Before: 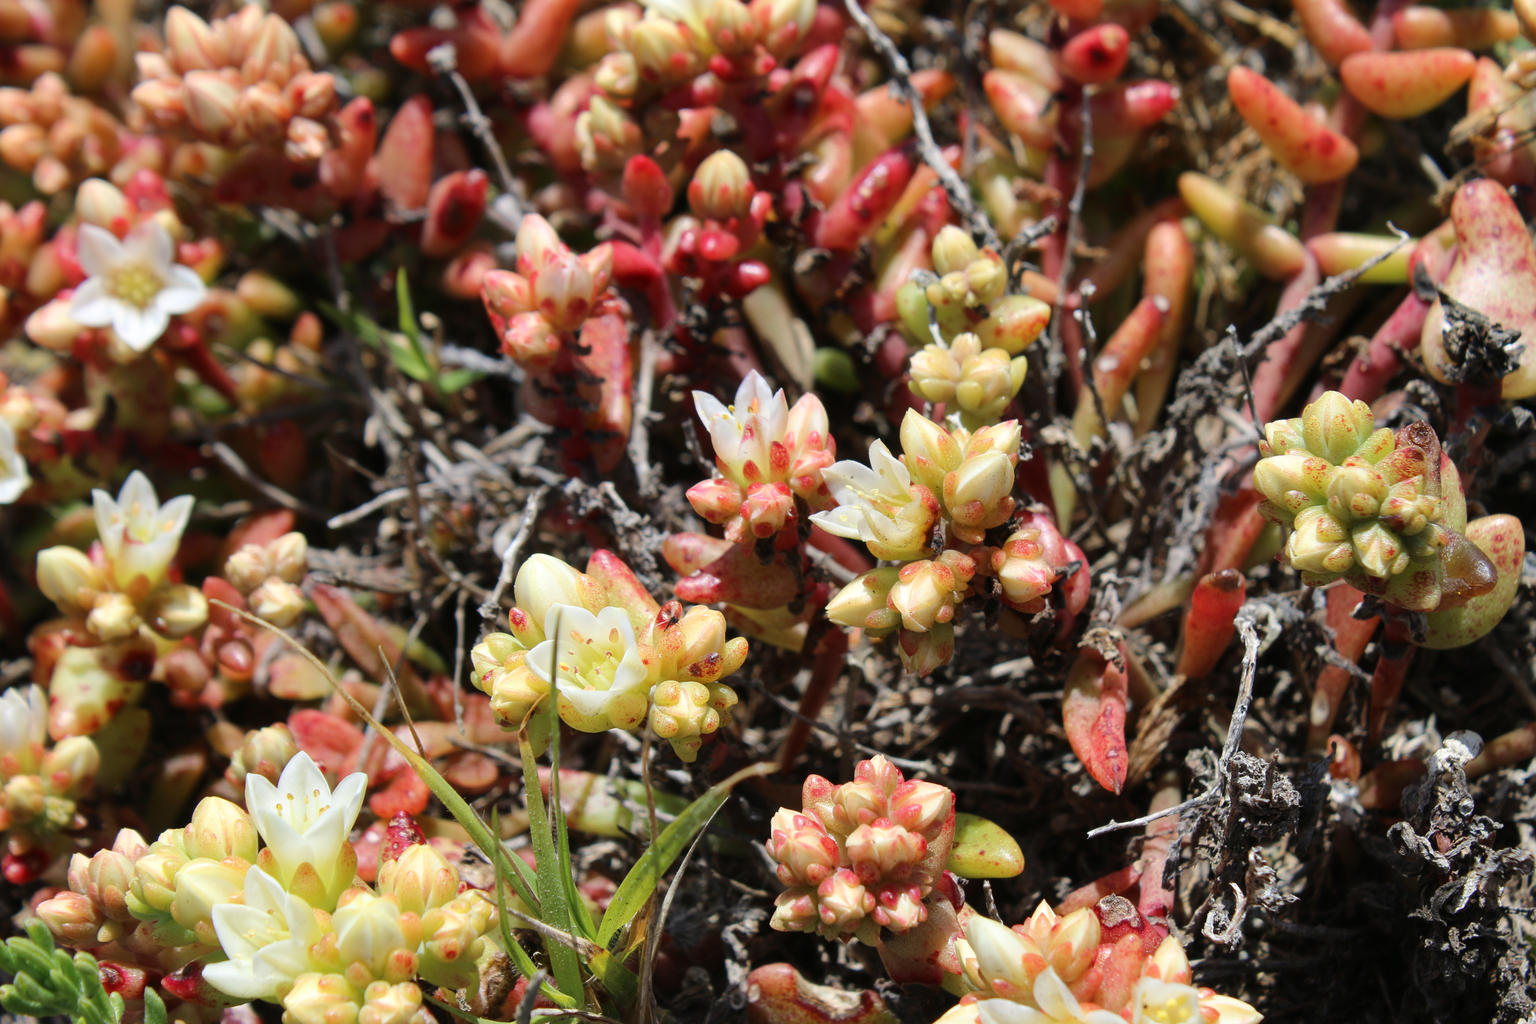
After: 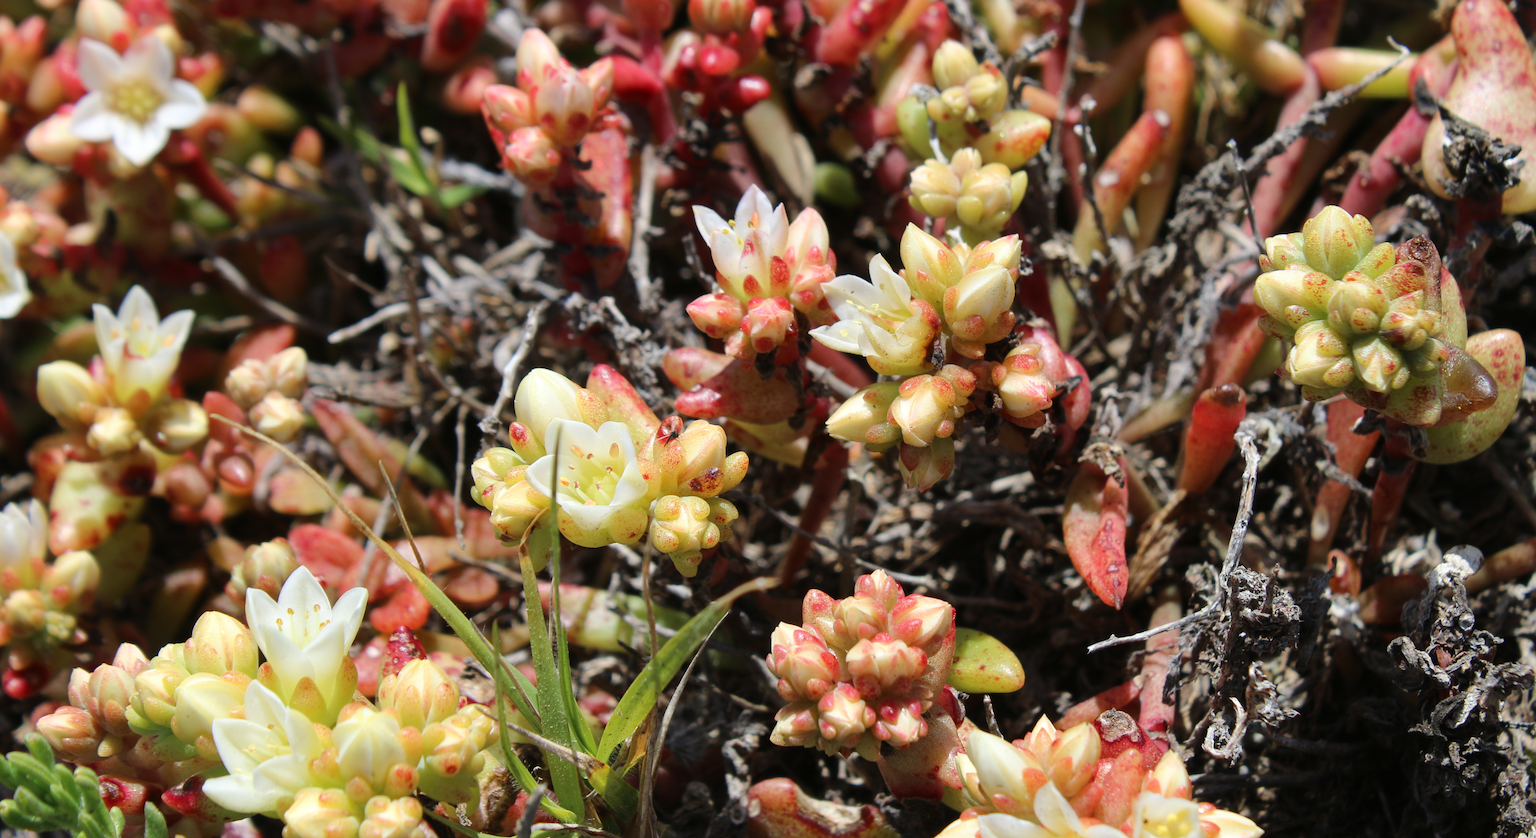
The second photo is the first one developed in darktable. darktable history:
crop and rotate: top 18.137%
